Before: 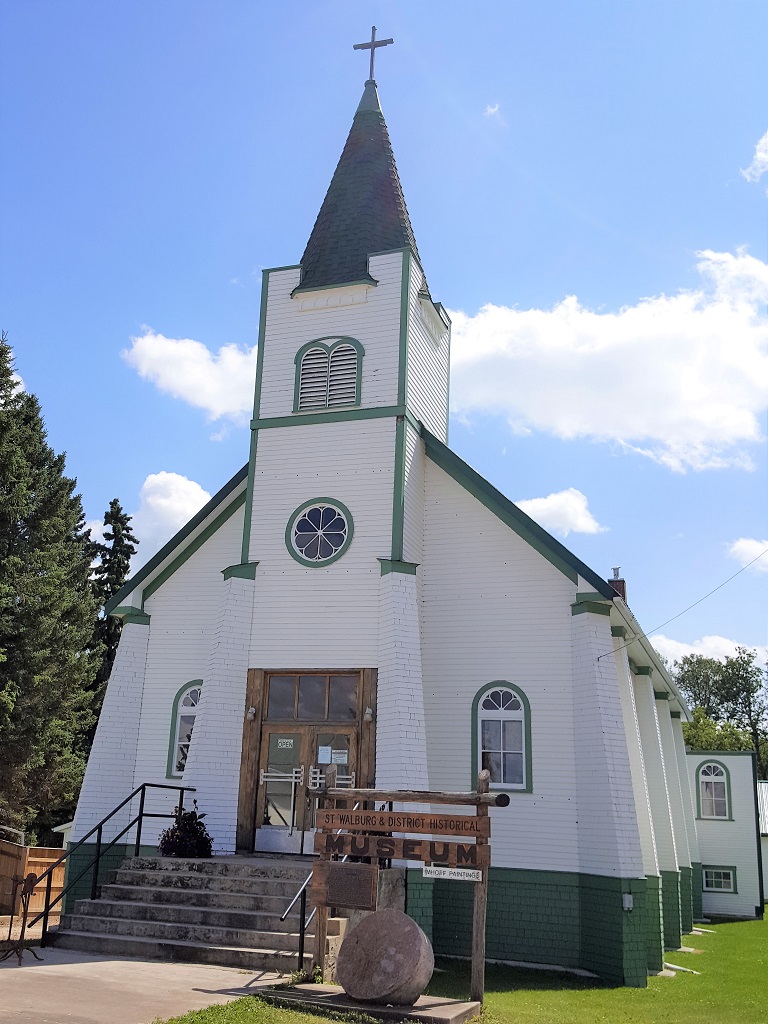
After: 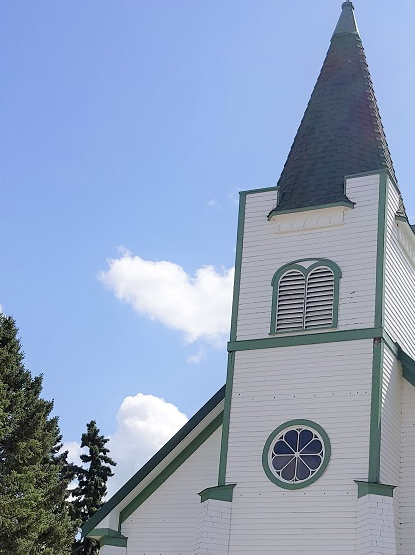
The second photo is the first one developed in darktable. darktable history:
color balance rgb: linear chroma grading › shadows -2.705%, linear chroma grading › highlights -4.836%, perceptual saturation grading › global saturation 0.221%, perceptual saturation grading › highlights -25.003%, perceptual saturation grading › shadows 29.331%
crop and rotate: left 3.059%, top 7.707%, right 42.863%, bottom 38.072%
